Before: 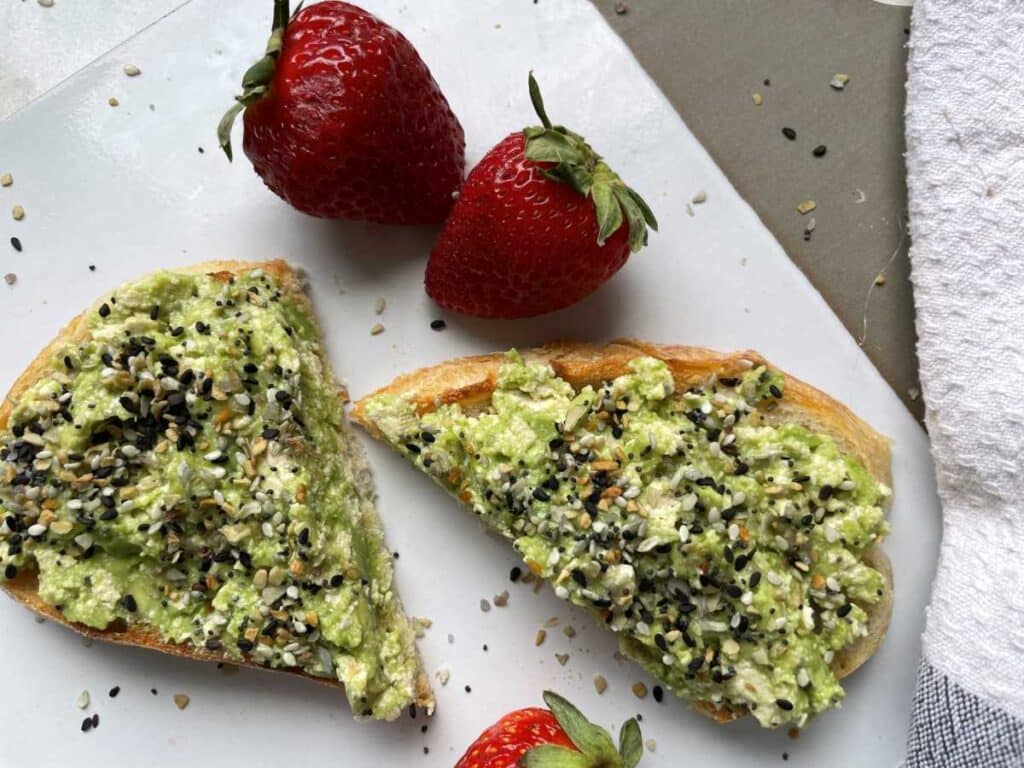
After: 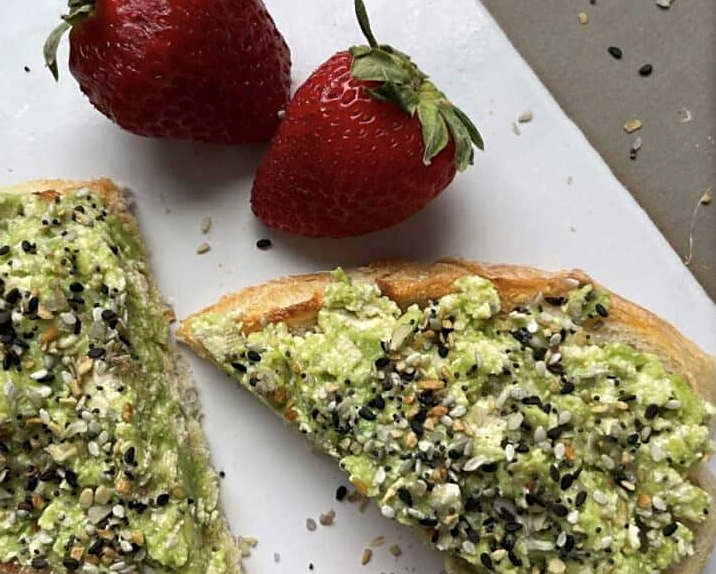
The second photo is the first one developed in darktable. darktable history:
rotate and perspective: automatic cropping off
color zones: curves: ch0 [(0, 0.5) (0.143, 0.52) (0.286, 0.5) (0.429, 0.5) (0.571, 0.5) (0.714, 0.5) (0.857, 0.5) (1, 0.5)]; ch1 [(0, 0.489) (0.155, 0.45) (0.286, 0.466) (0.429, 0.5) (0.571, 0.5) (0.714, 0.5) (0.857, 0.5) (1, 0.489)]
crop and rotate: left 17.046%, top 10.659%, right 12.989%, bottom 14.553%
sharpen: radius 1.864, amount 0.398, threshold 1.271
